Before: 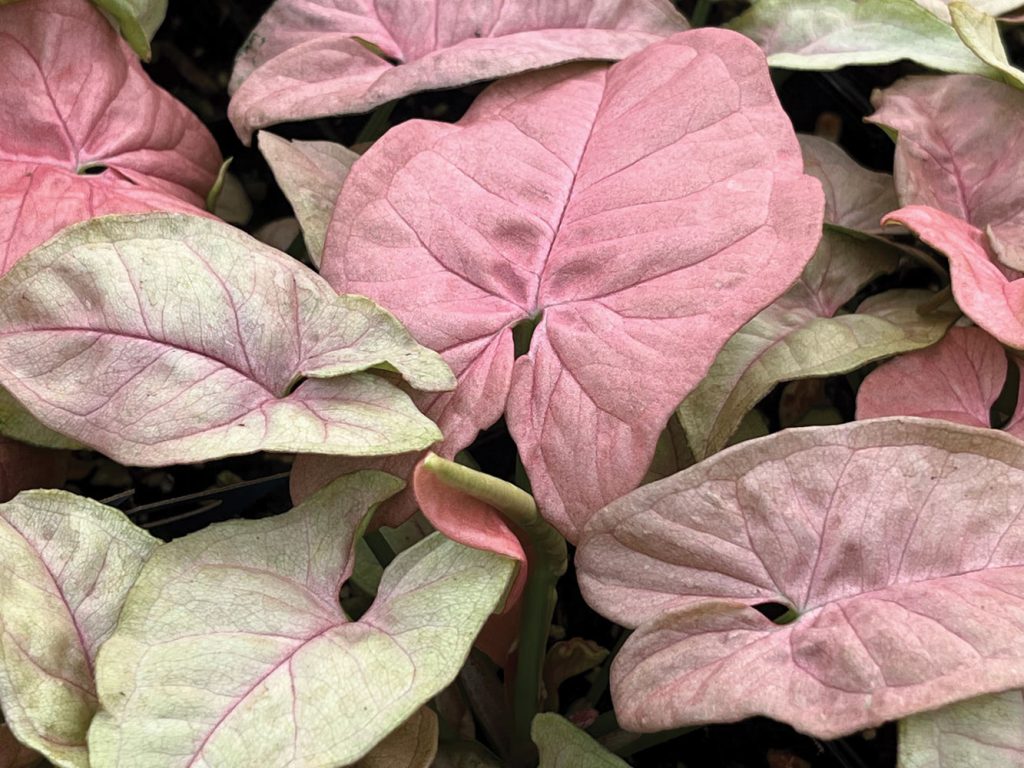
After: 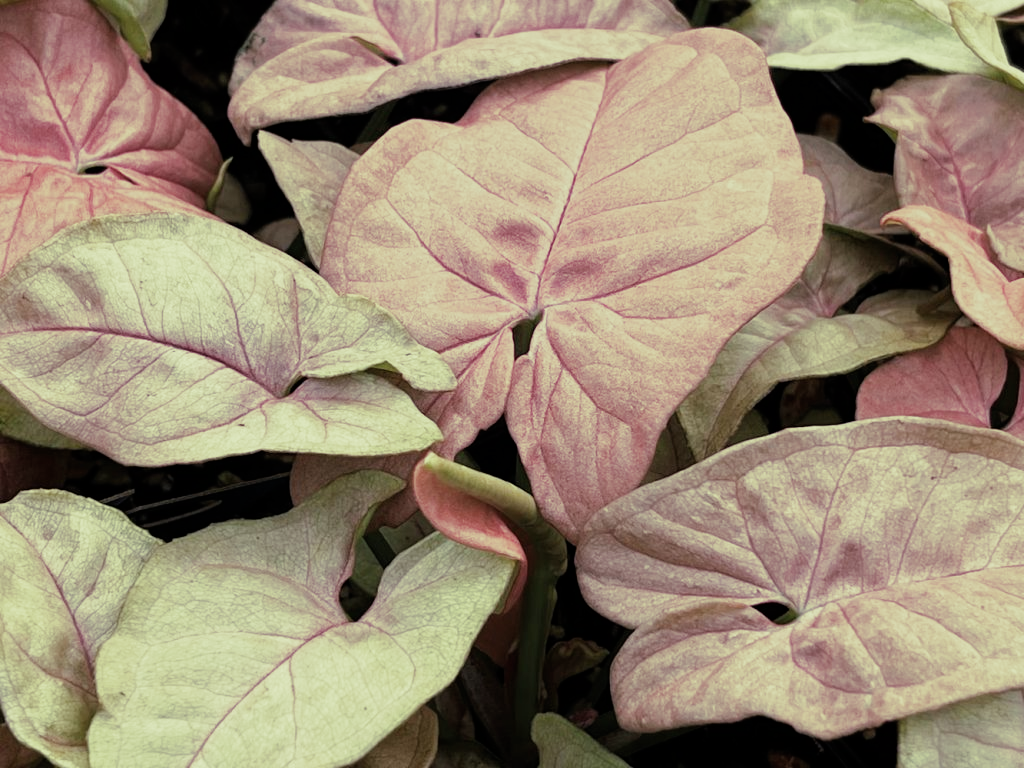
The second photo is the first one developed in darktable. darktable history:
split-toning: shadows › hue 290.82°, shadows › saturation 0.34, highlights › saturation 0.38, balance 0, compress 50%
filmic rgb: white relative exposure 3.85 EV, hardness 4.3
